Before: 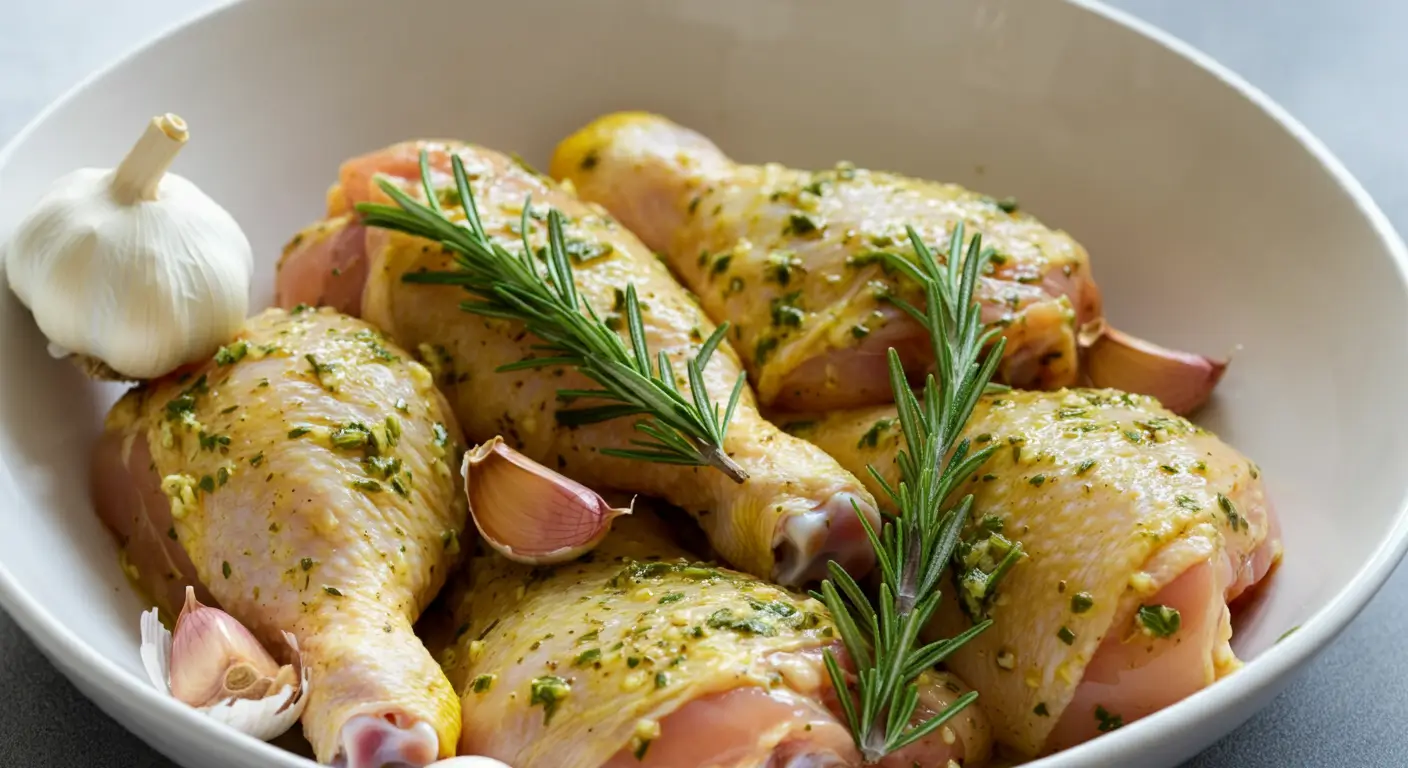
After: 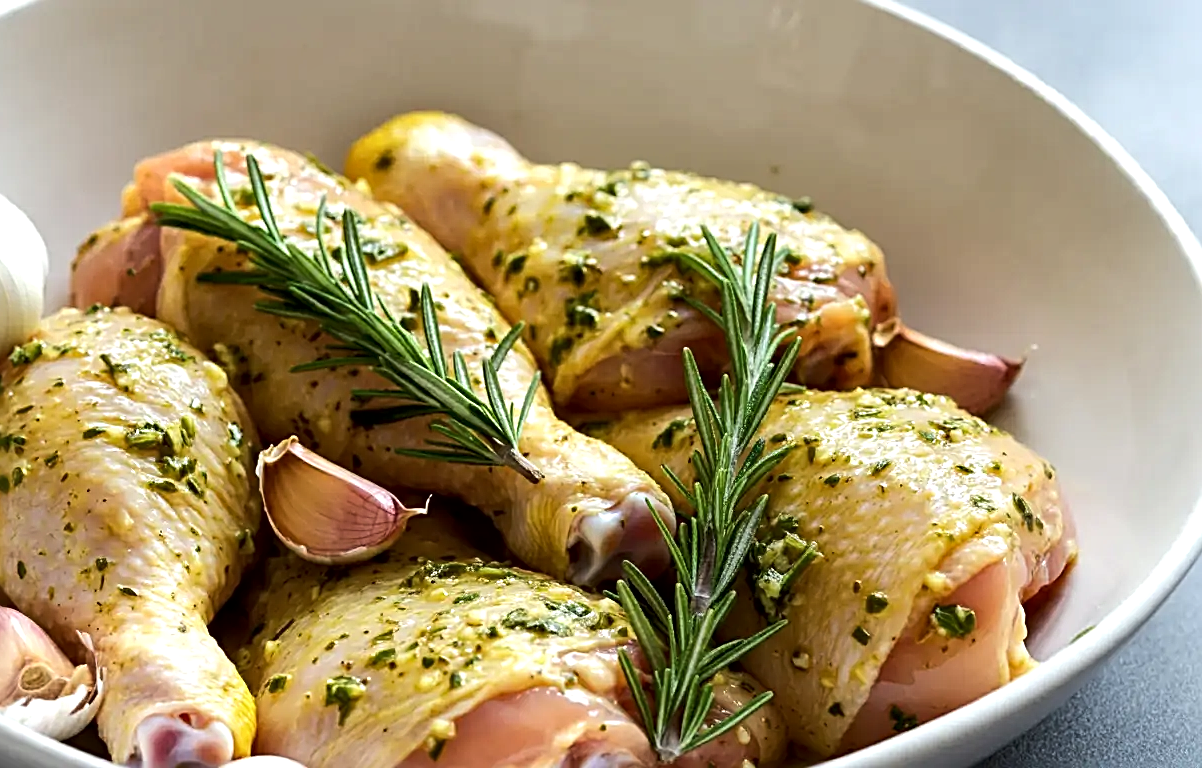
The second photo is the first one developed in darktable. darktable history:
local contrast: mode bilateral grid, contrast 30, coarseness 25, midtone range 0.2
crop and rotate: left 14.615%
sharpen: radius 2.544, amount 0.637
tone equalizer: -8 EV -0.44 EV, -7 EV -0.407 EV, -6 EV -0.323 EV, -5 EV -0.225 EV, -3 EV 0.251 EV, -2 EV 0.333 EV, -1 EV 0.393 EV, +0 EV 0.443 EV, edges refinement/feathering 500, mask exposure compensation -1.57 EV, preserve details no
